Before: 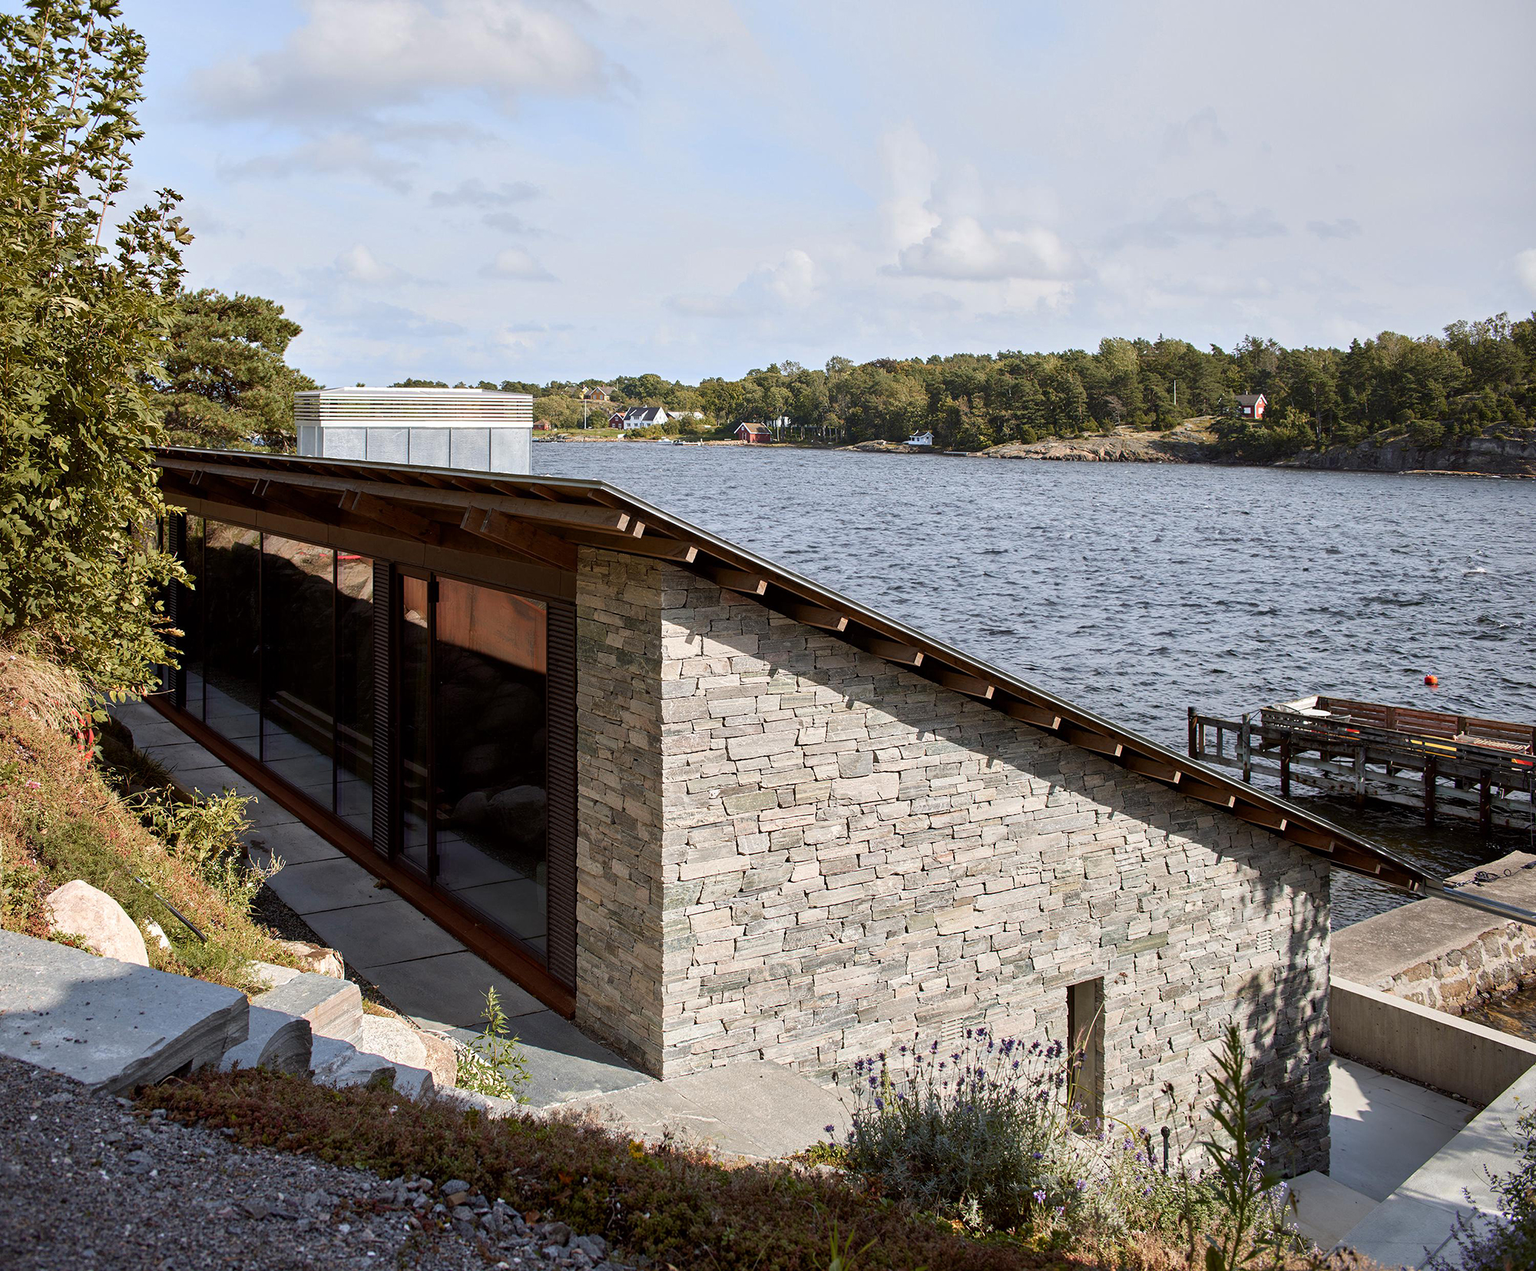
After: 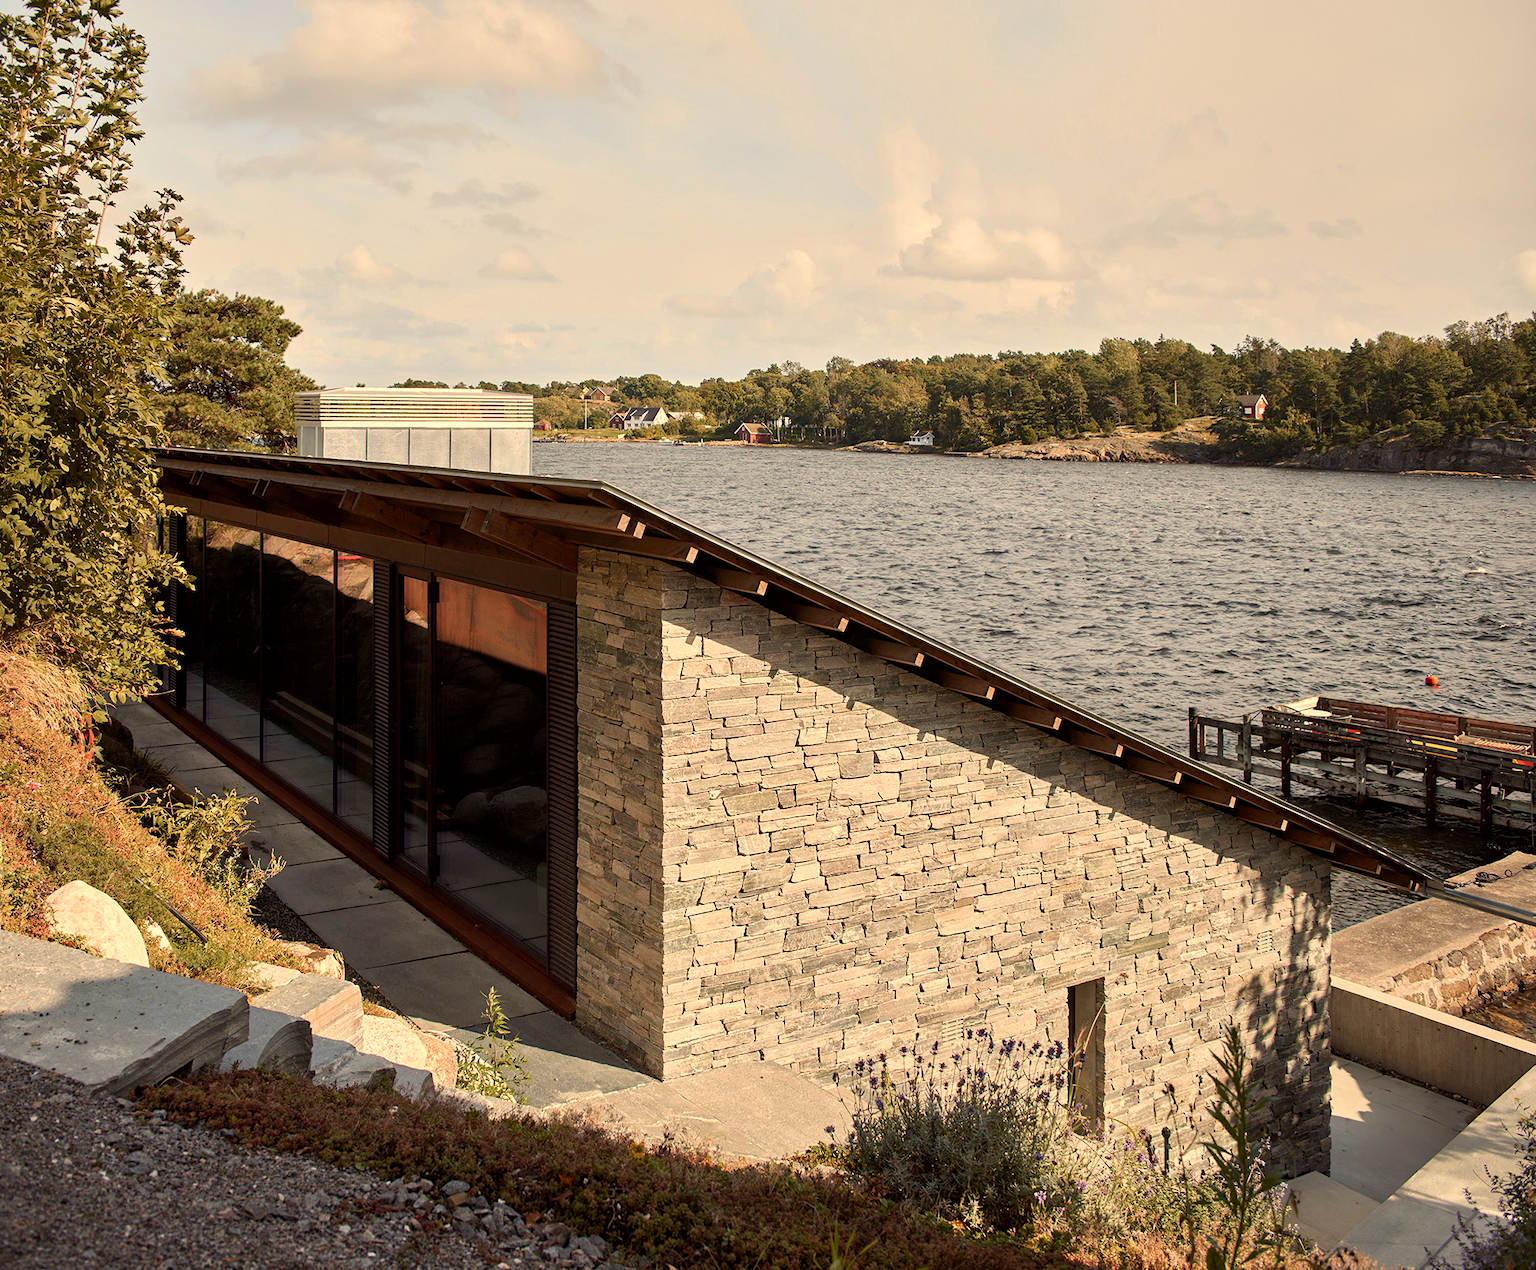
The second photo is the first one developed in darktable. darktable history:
white balance: red 1.138, green 0.996, blue 0.812
